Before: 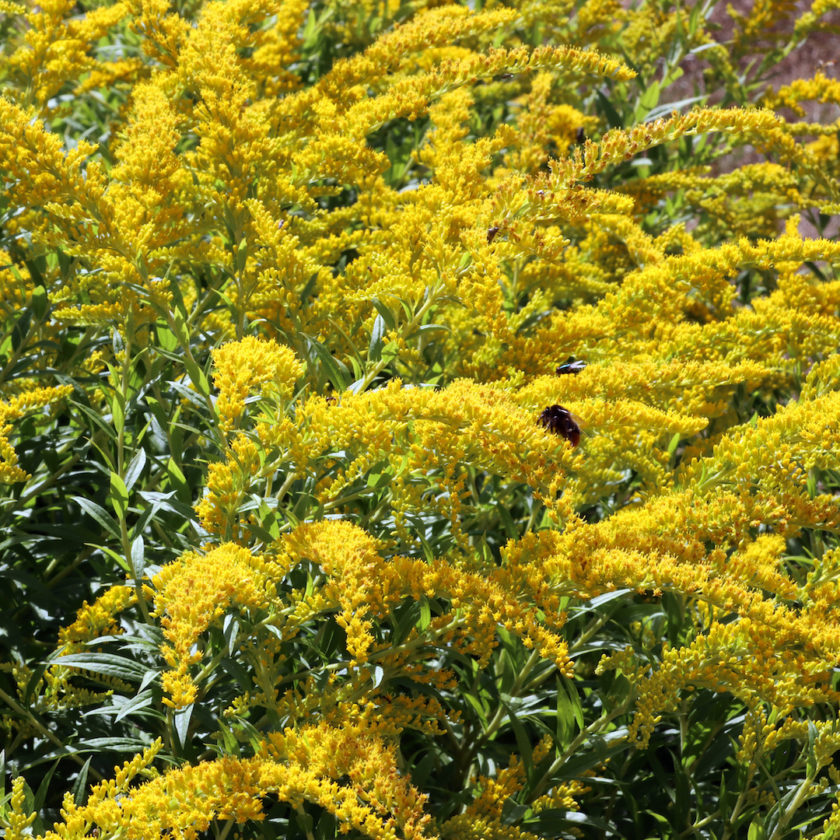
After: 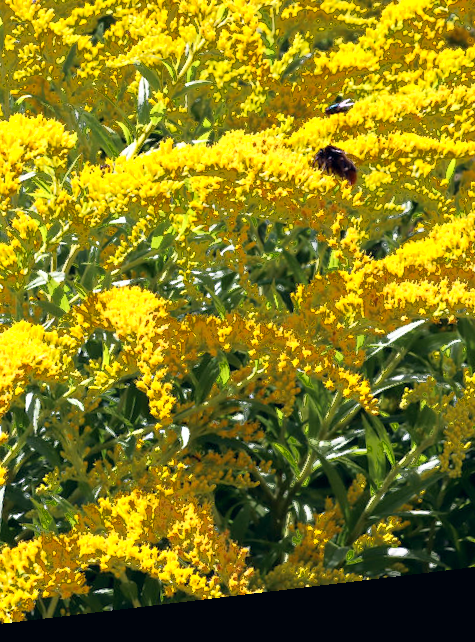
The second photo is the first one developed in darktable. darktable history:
crop and rotate: left 29.237%, top 31.152%, right 19.807%
fill light: exposure -0.73 EV, center 0.69, width 2.2
rotate and perspective: rotation -6.83°, automatic cropping off
color correction: highlights a* 5.38, highlights b* 5.3, shadows a* -4.26, shadows b* -5.11
exposure: black level correction 0.001, exposure 0.5 EV, compensate exposure bias true, compensate highlight preservation false
